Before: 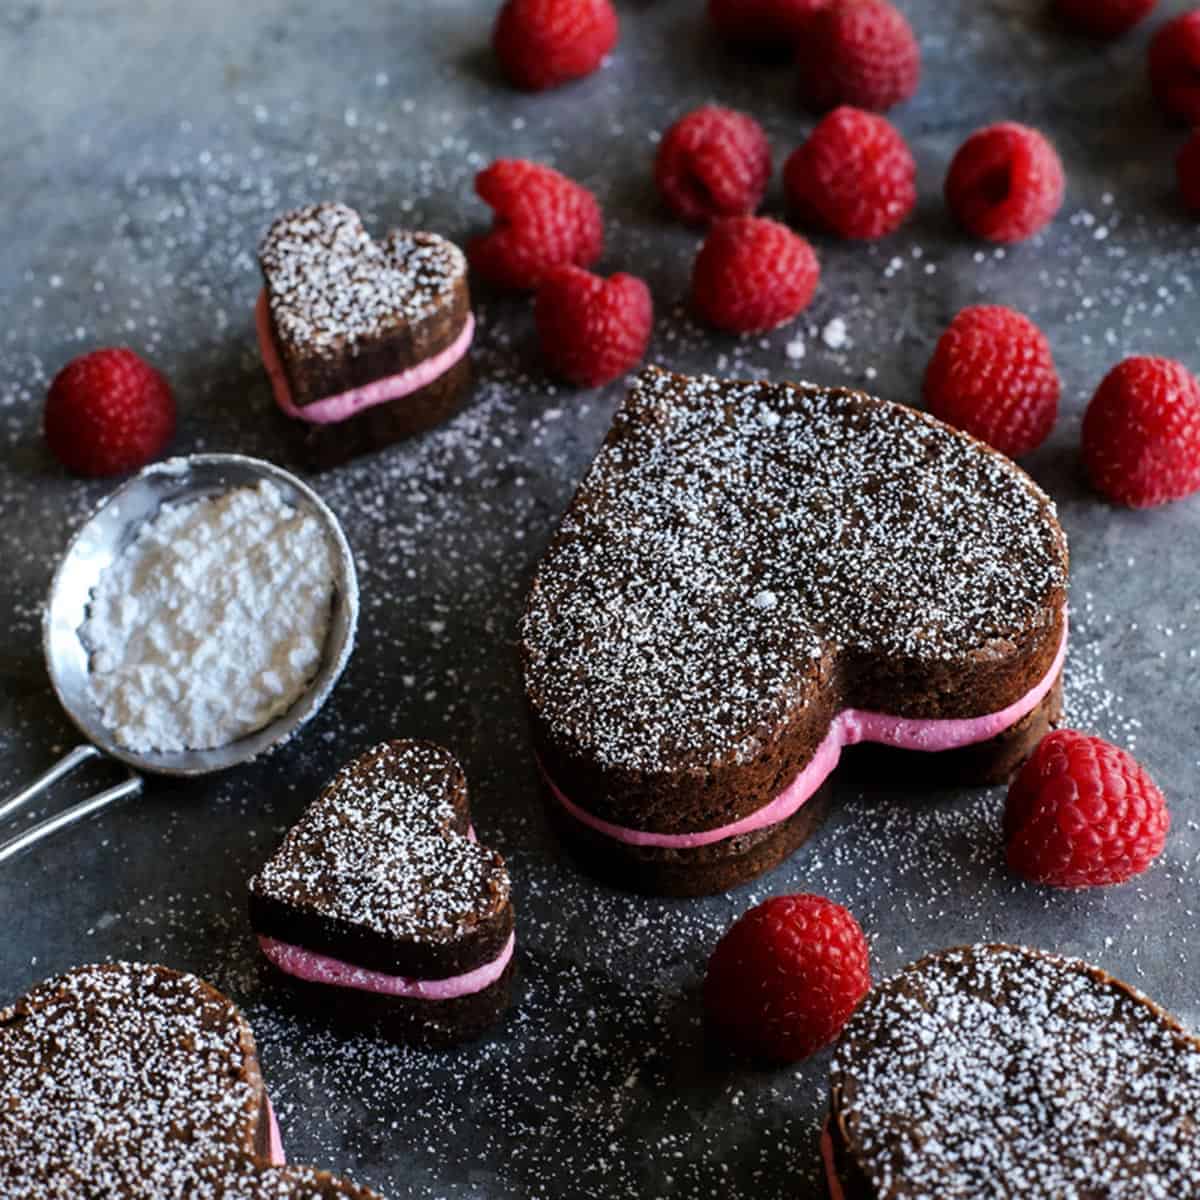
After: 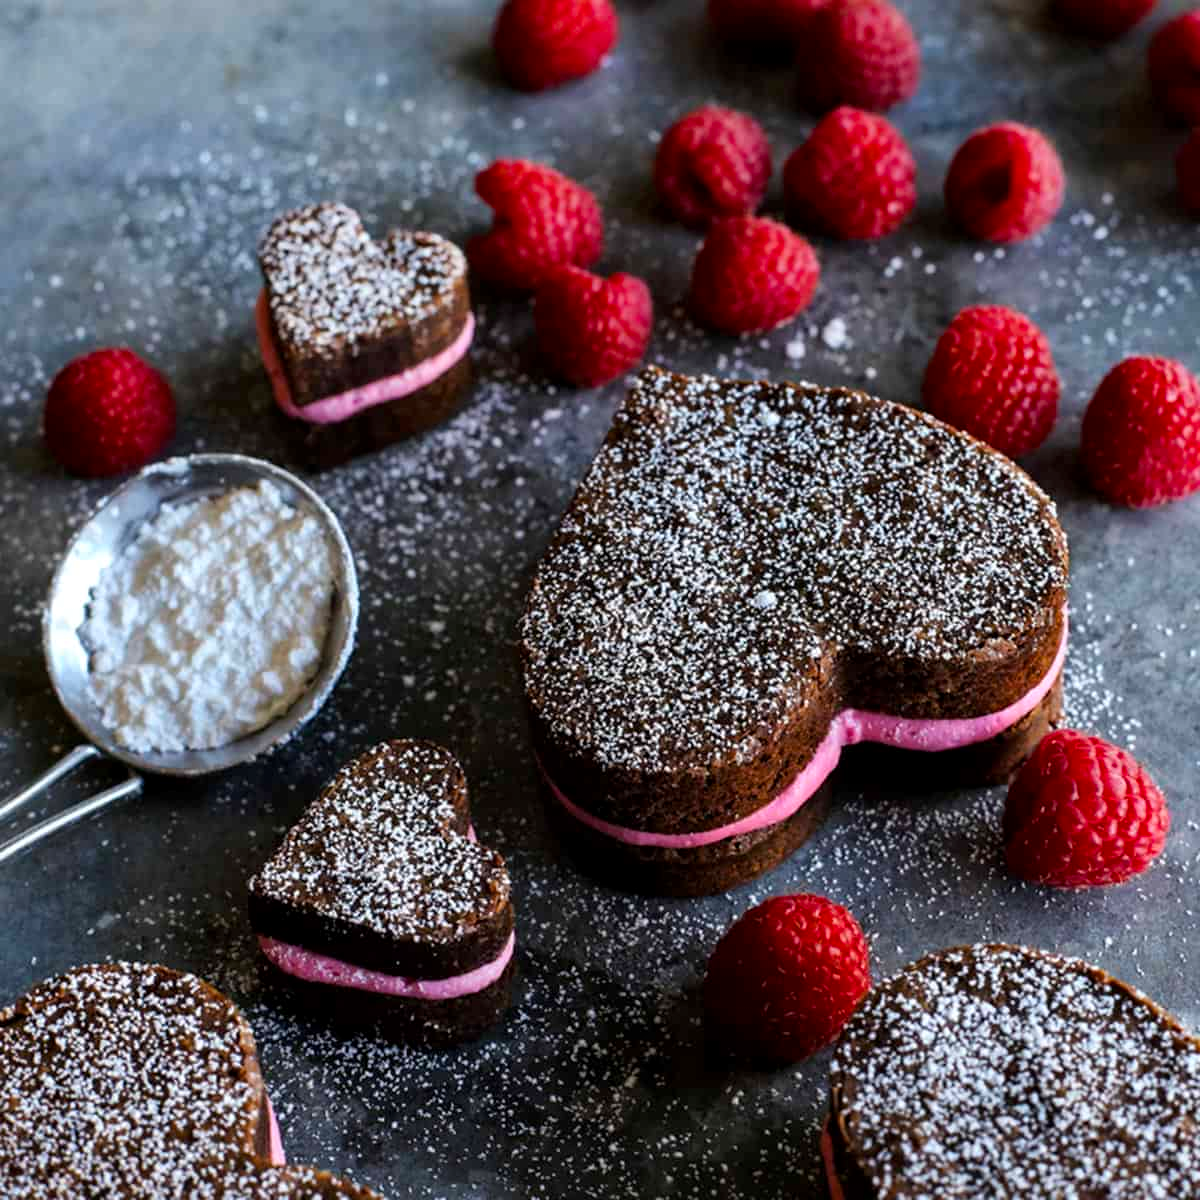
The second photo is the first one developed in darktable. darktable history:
color balance rgb: perceptual saturation grading › global saturation 20%, global vibrance 20%
local contrast: mode bilateral grid, contrast 20, coarseness 50, detail 120%, midtone range 0.2
